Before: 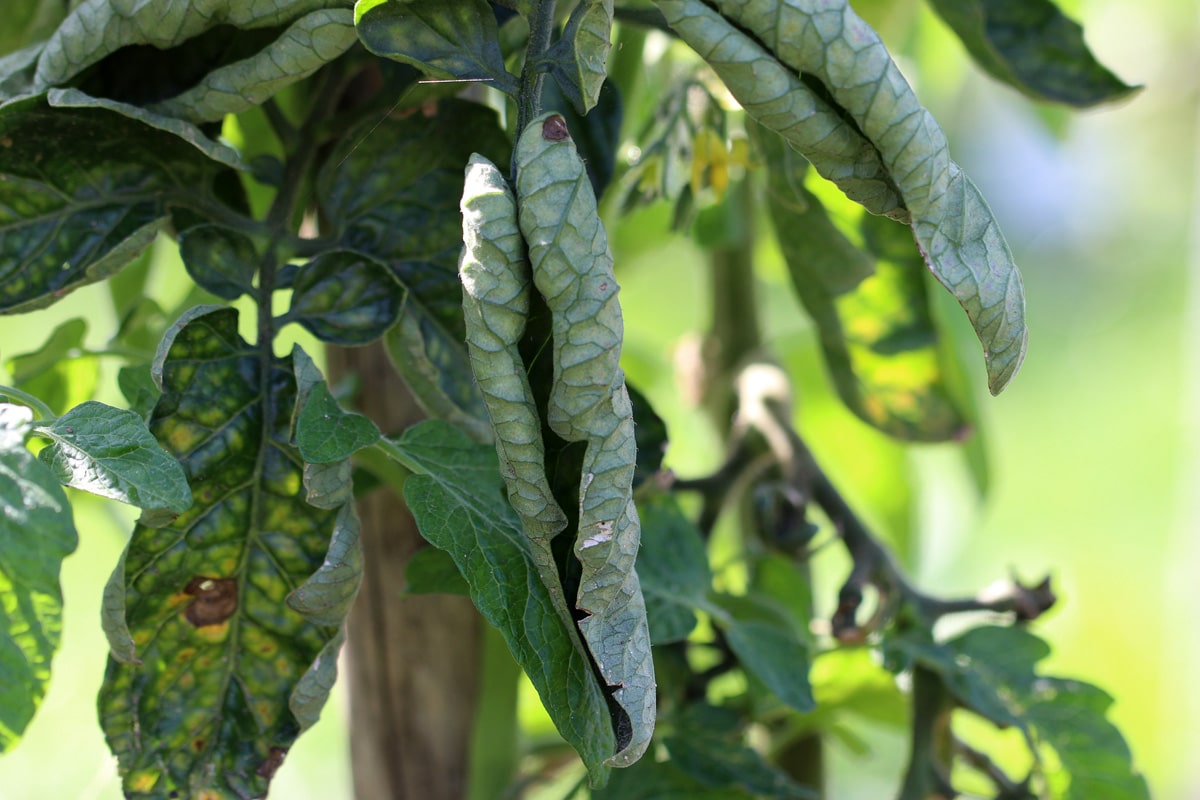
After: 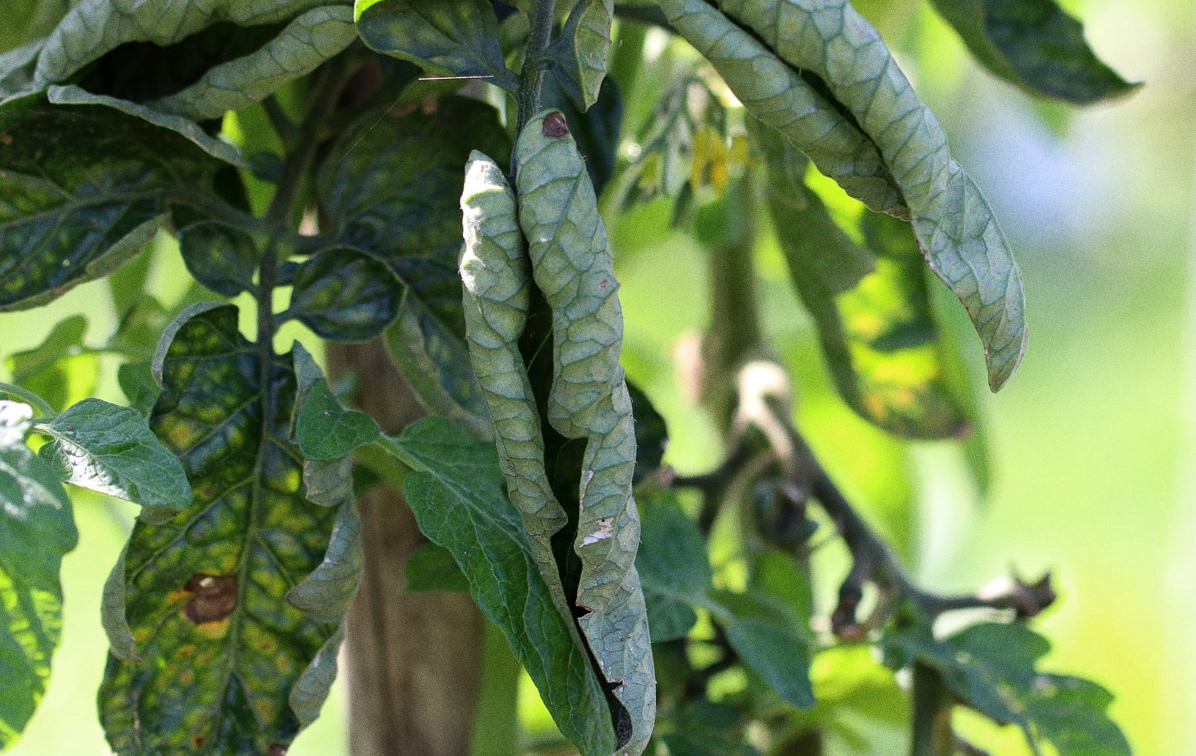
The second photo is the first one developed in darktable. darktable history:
crop: top 0.448%, right 0.264%, bottom 5.045%
grain: on, module defaults
